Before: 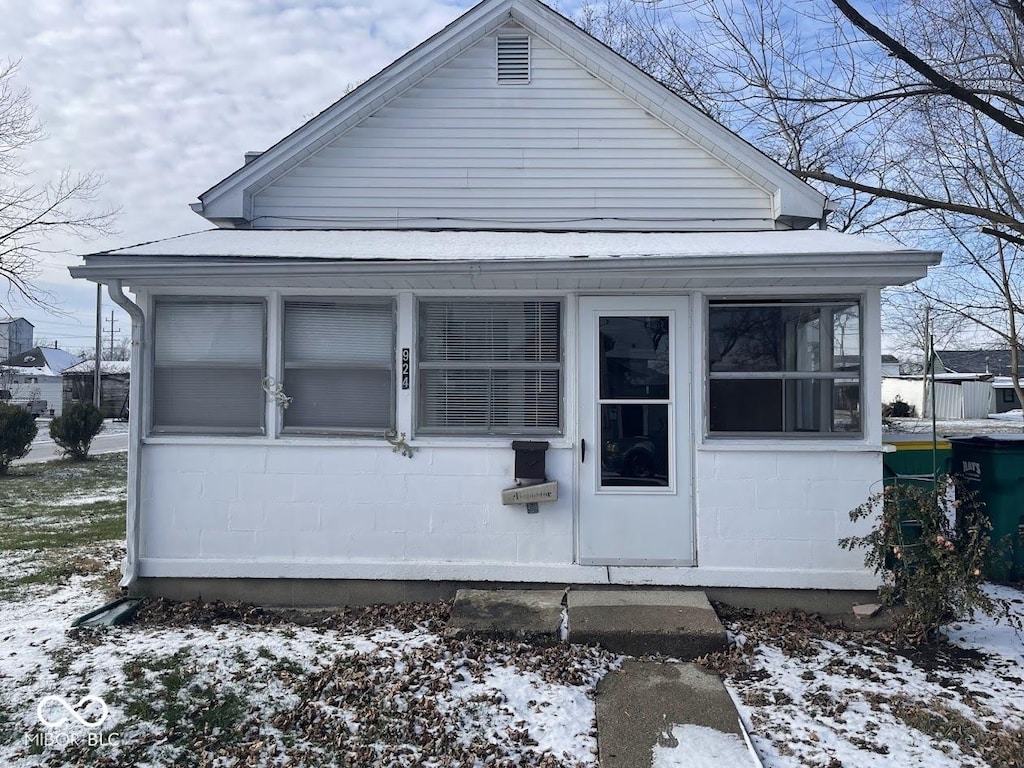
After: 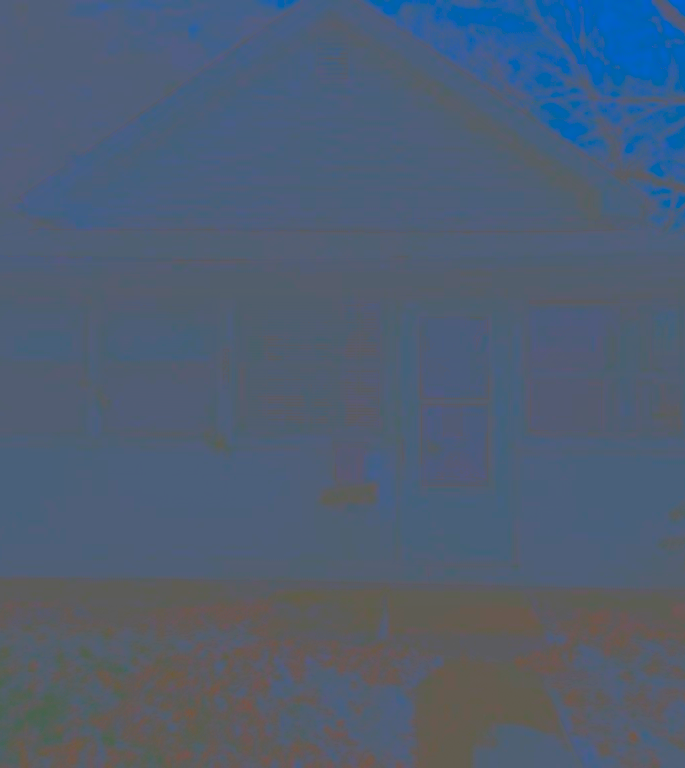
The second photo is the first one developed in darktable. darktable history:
contrast brightness saturation: contrast -0.986, brightness -0.173, saturation 0.738
crop and rotate: left 17.623%, right 15.447%
